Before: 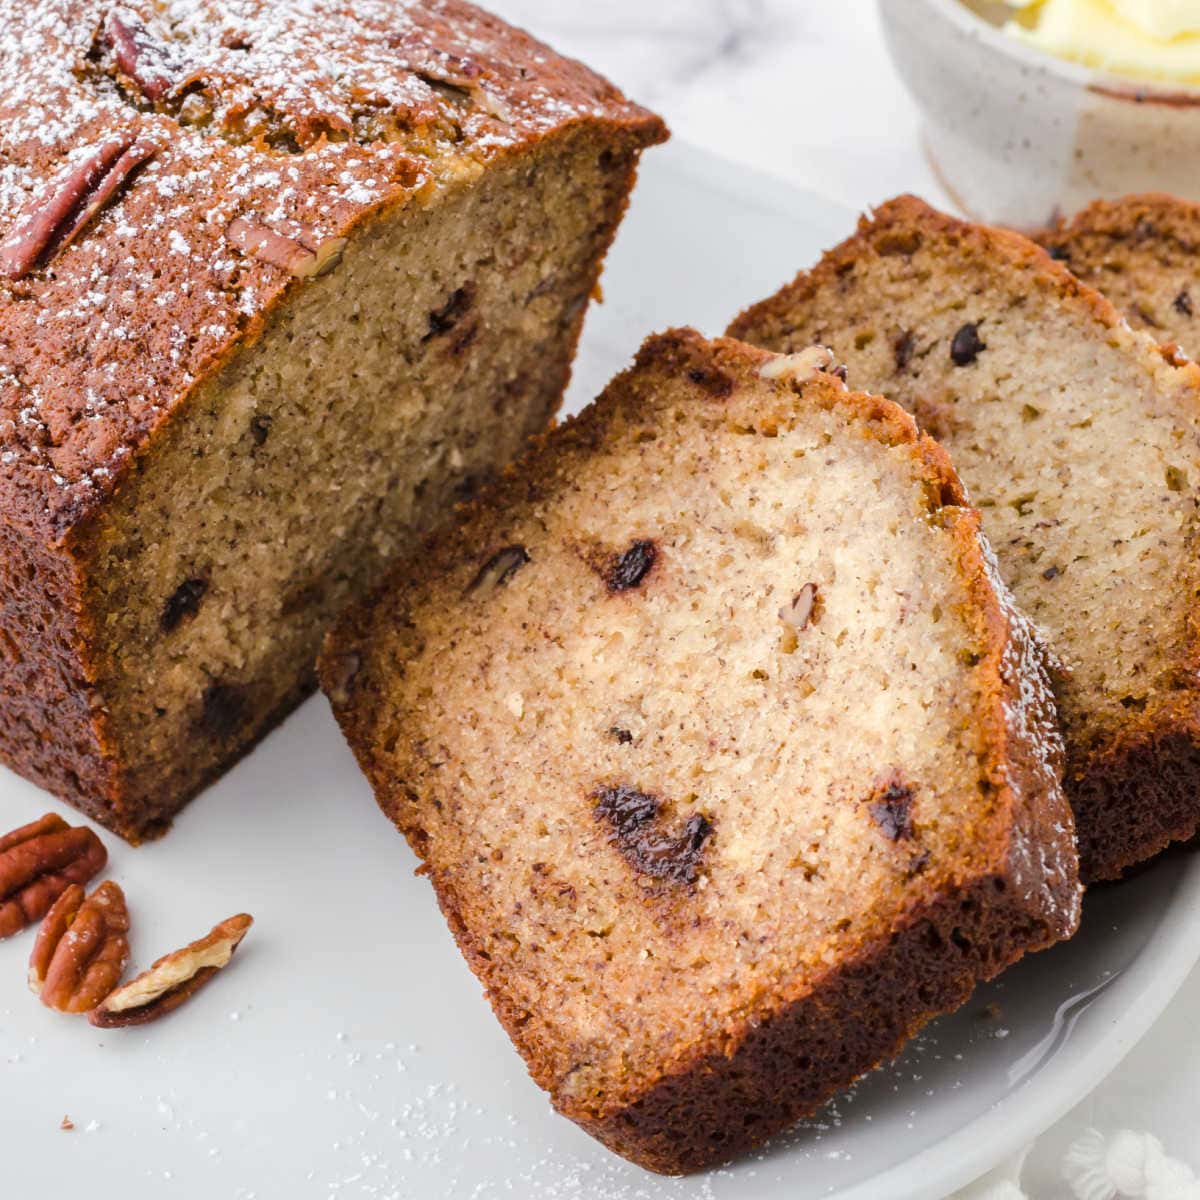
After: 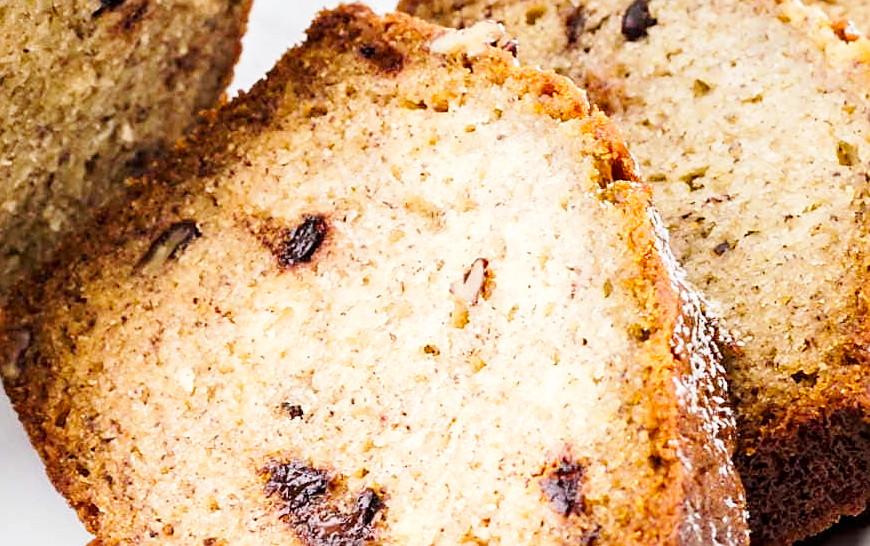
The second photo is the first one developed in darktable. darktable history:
crop and rotate: left 27.441%, top 27.096%, bottom 27.362%
sharpen: on, module defaults
base curve: curves: ch0 [(0, 0) (0.005, 0.002) (0.15, 0.3) (0.4, 0.7) (0.75, 0.95) (1, 1)], preserve colors none
